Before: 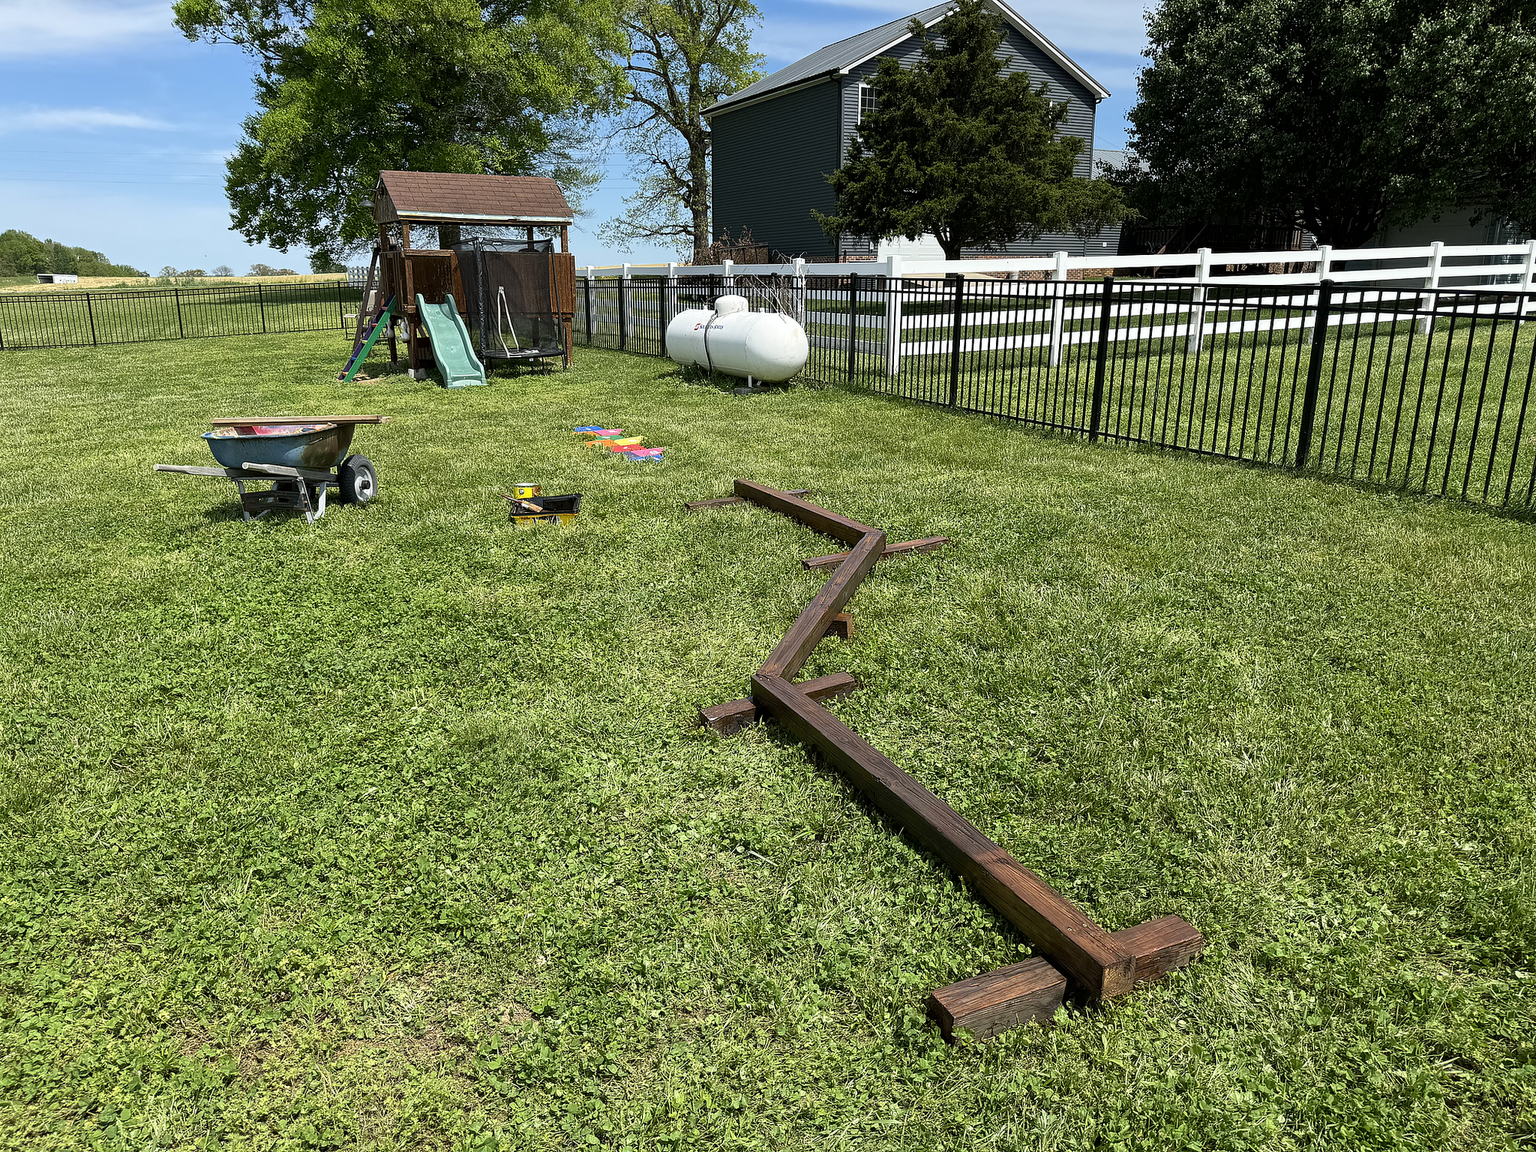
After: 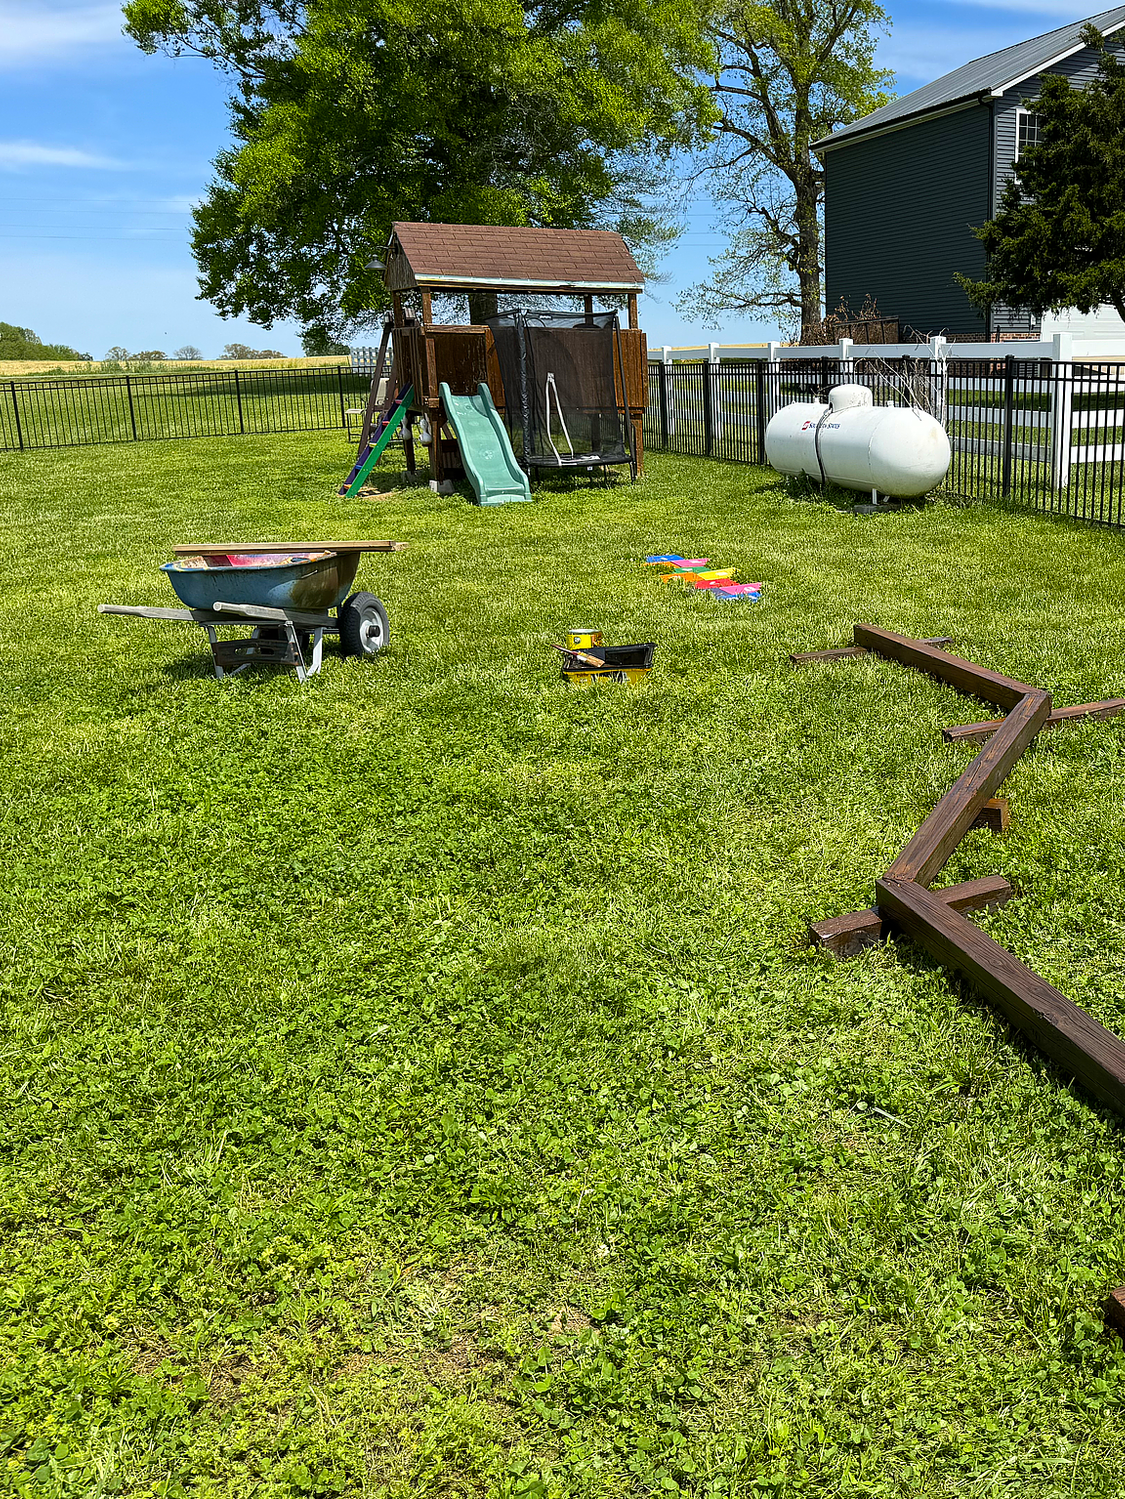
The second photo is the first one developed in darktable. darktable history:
crop: left 5.114%, right 38.589%
color balance rgb: perceptual saturation grading › global saturation 25%, global vibrance 20%
